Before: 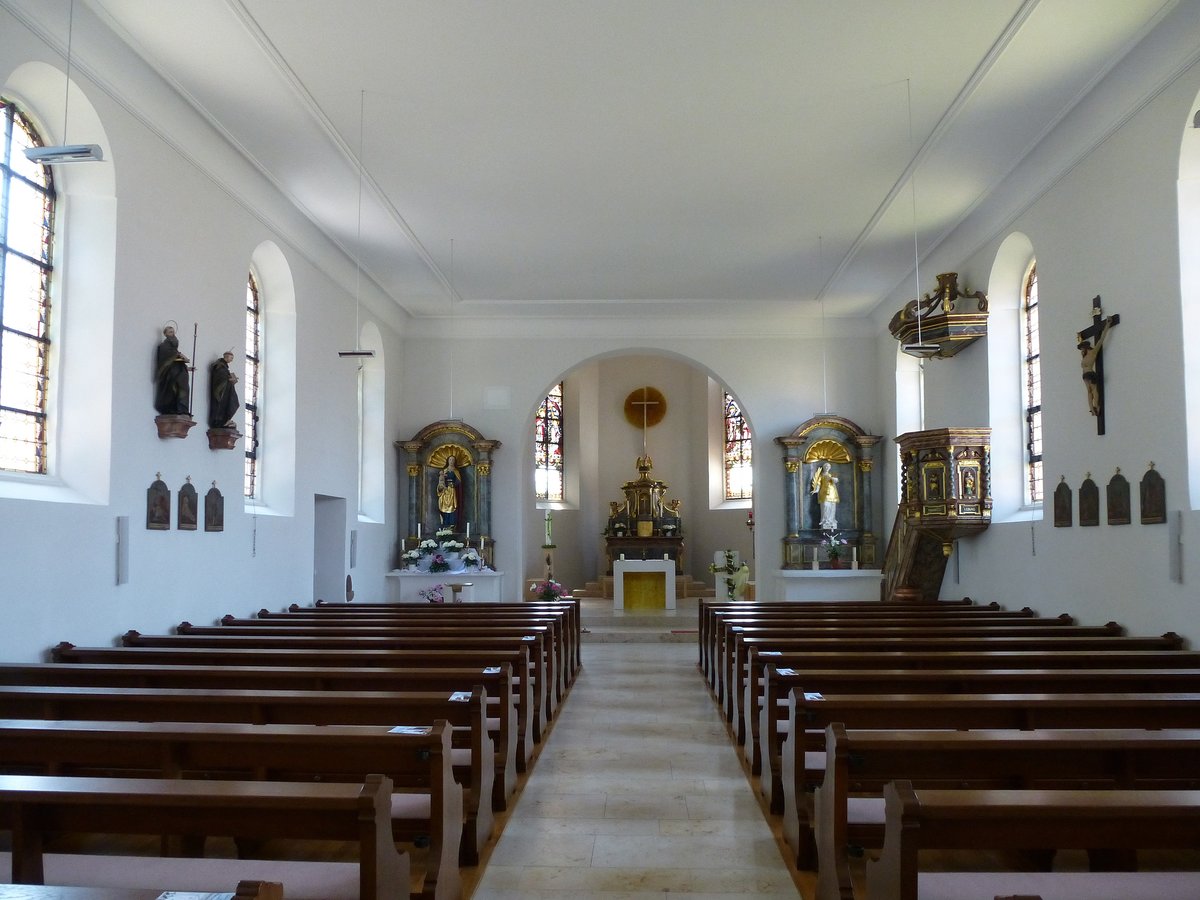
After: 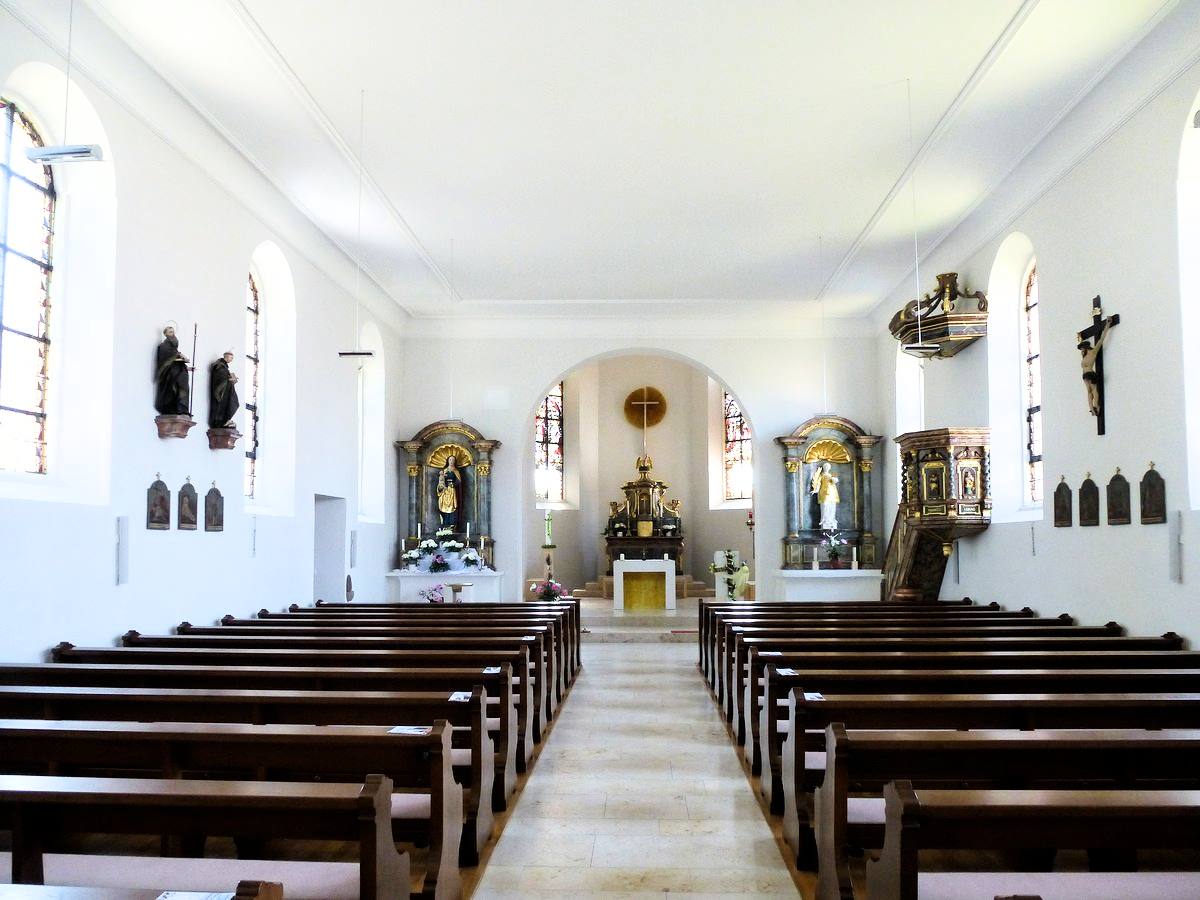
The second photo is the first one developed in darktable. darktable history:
filmic rgb: black relative exposure -16 EV, white relative exposure 6.24 EV, hardness 5.04, contrast 1.353
exposure: black level correction 0, exposure 1.199 EV, compensate highlight preservation false
